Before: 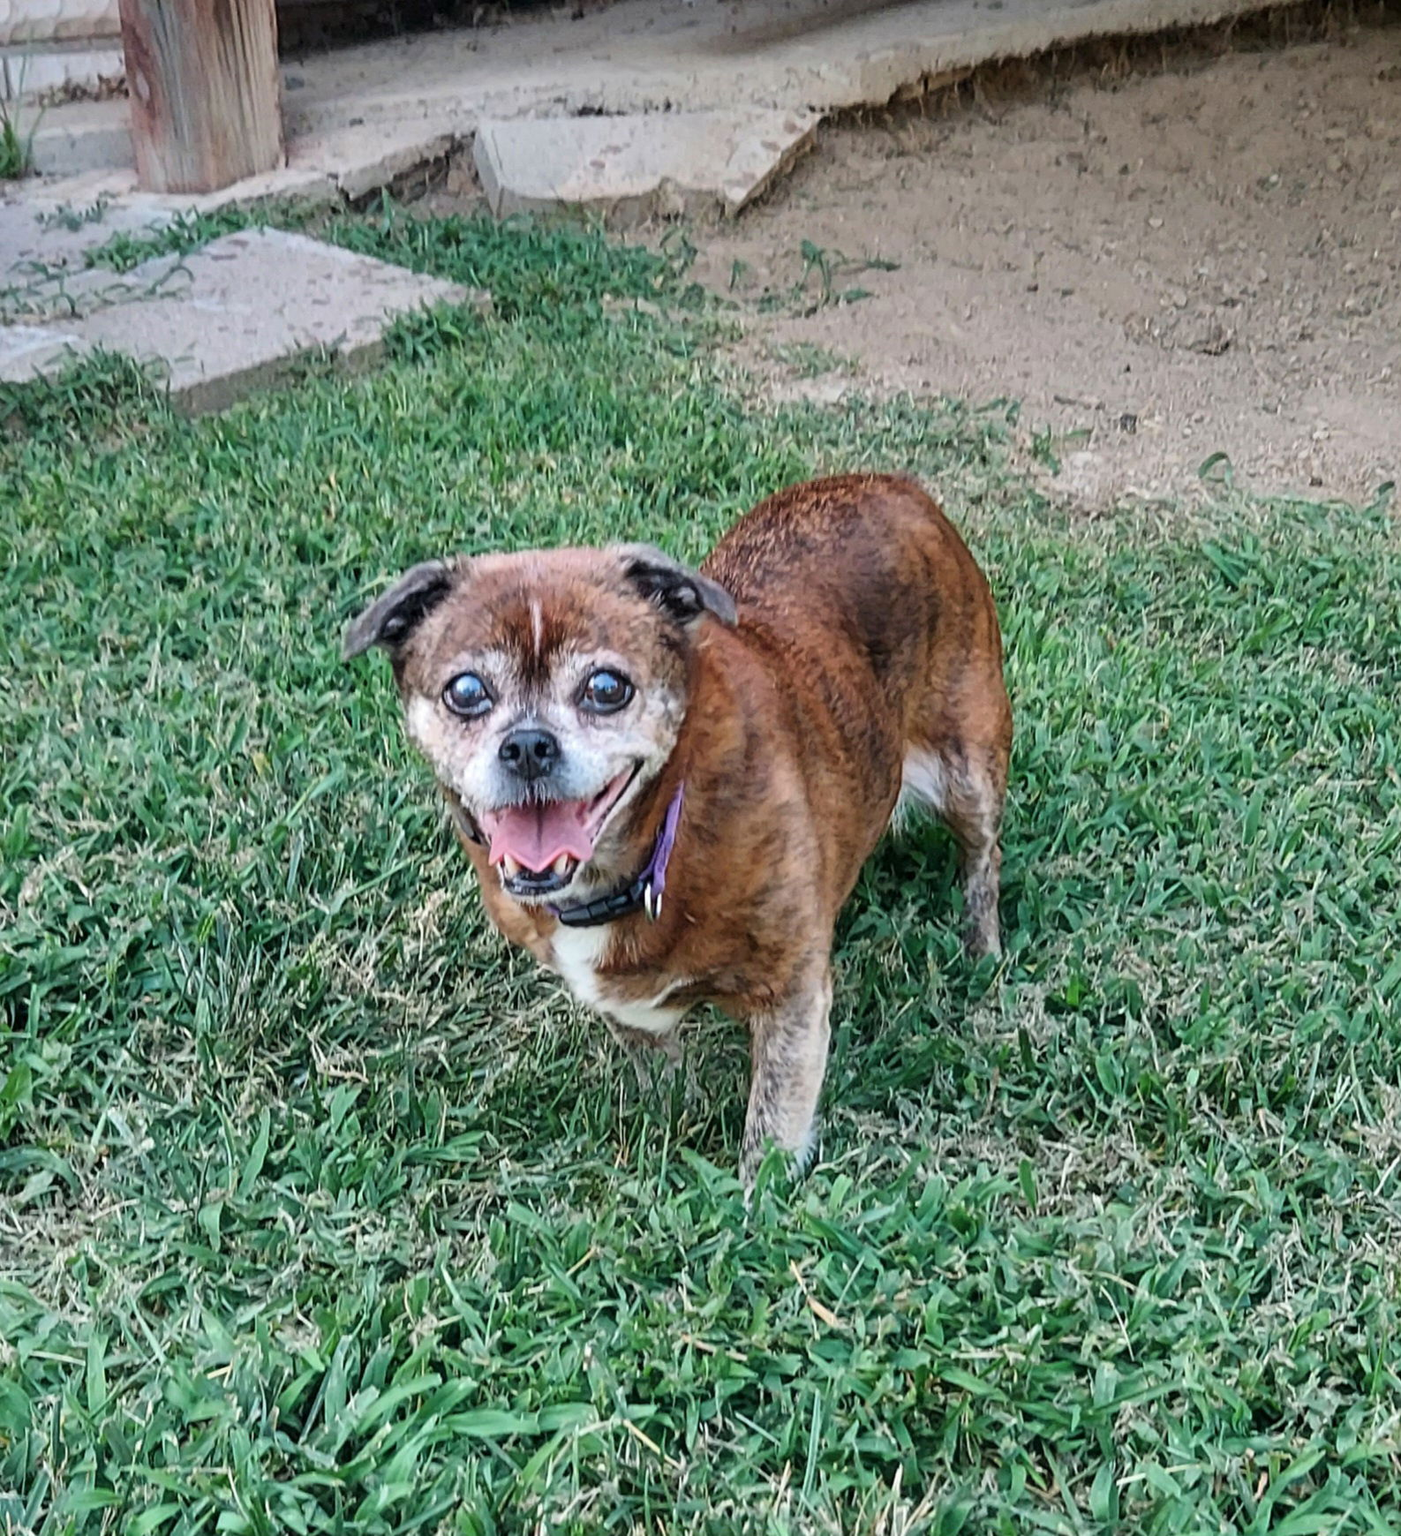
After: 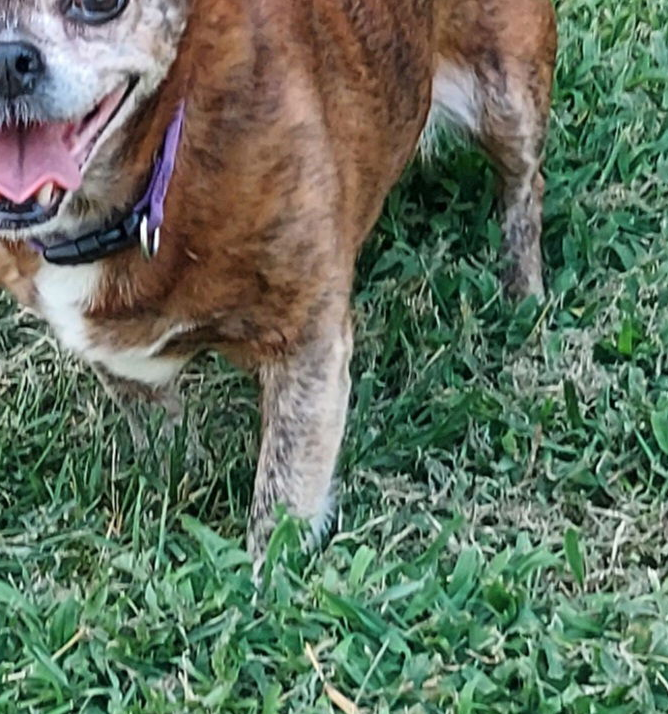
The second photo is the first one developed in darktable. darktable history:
white balance: red 1, blue 1
crop: left 37.221%, top 45.169%, right 20.63%, bottom 13.777%
